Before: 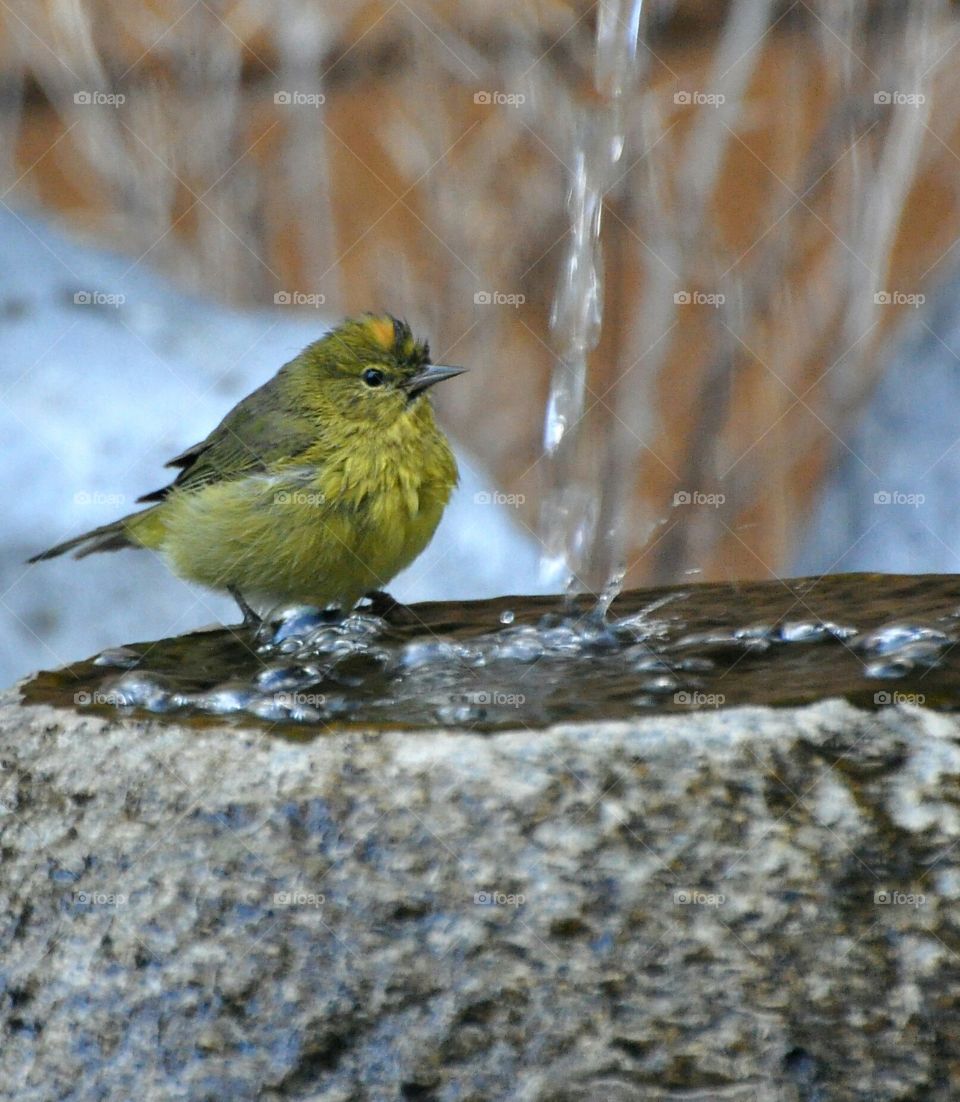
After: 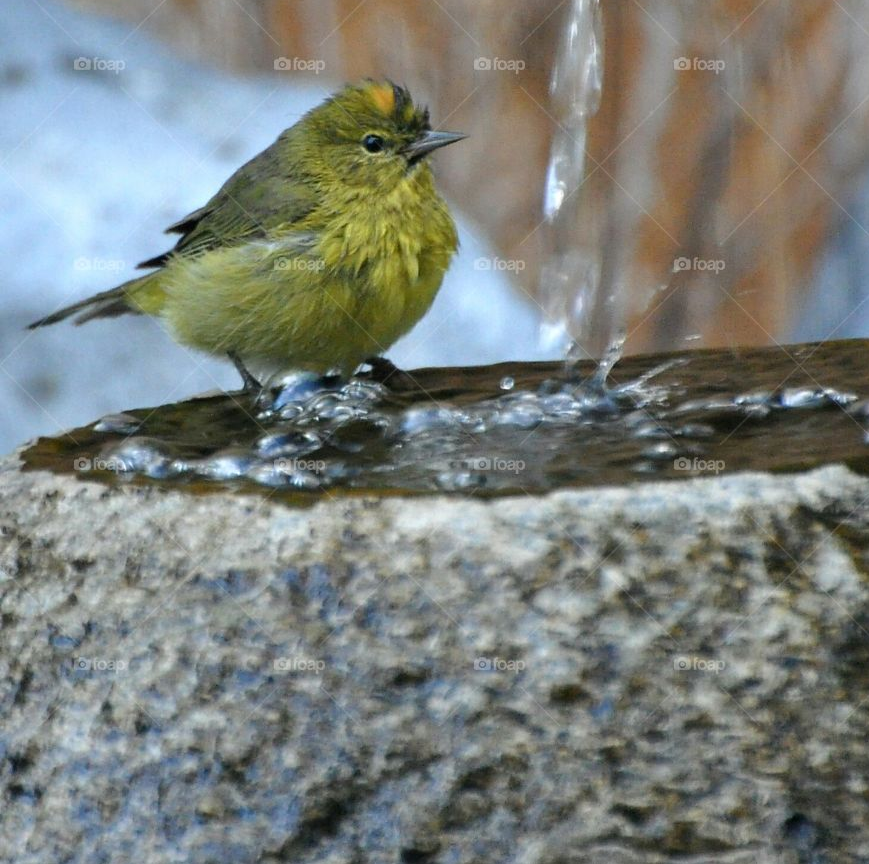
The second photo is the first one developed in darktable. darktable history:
crop: top 21.29%, right 9.436%, bottom 0.245%
